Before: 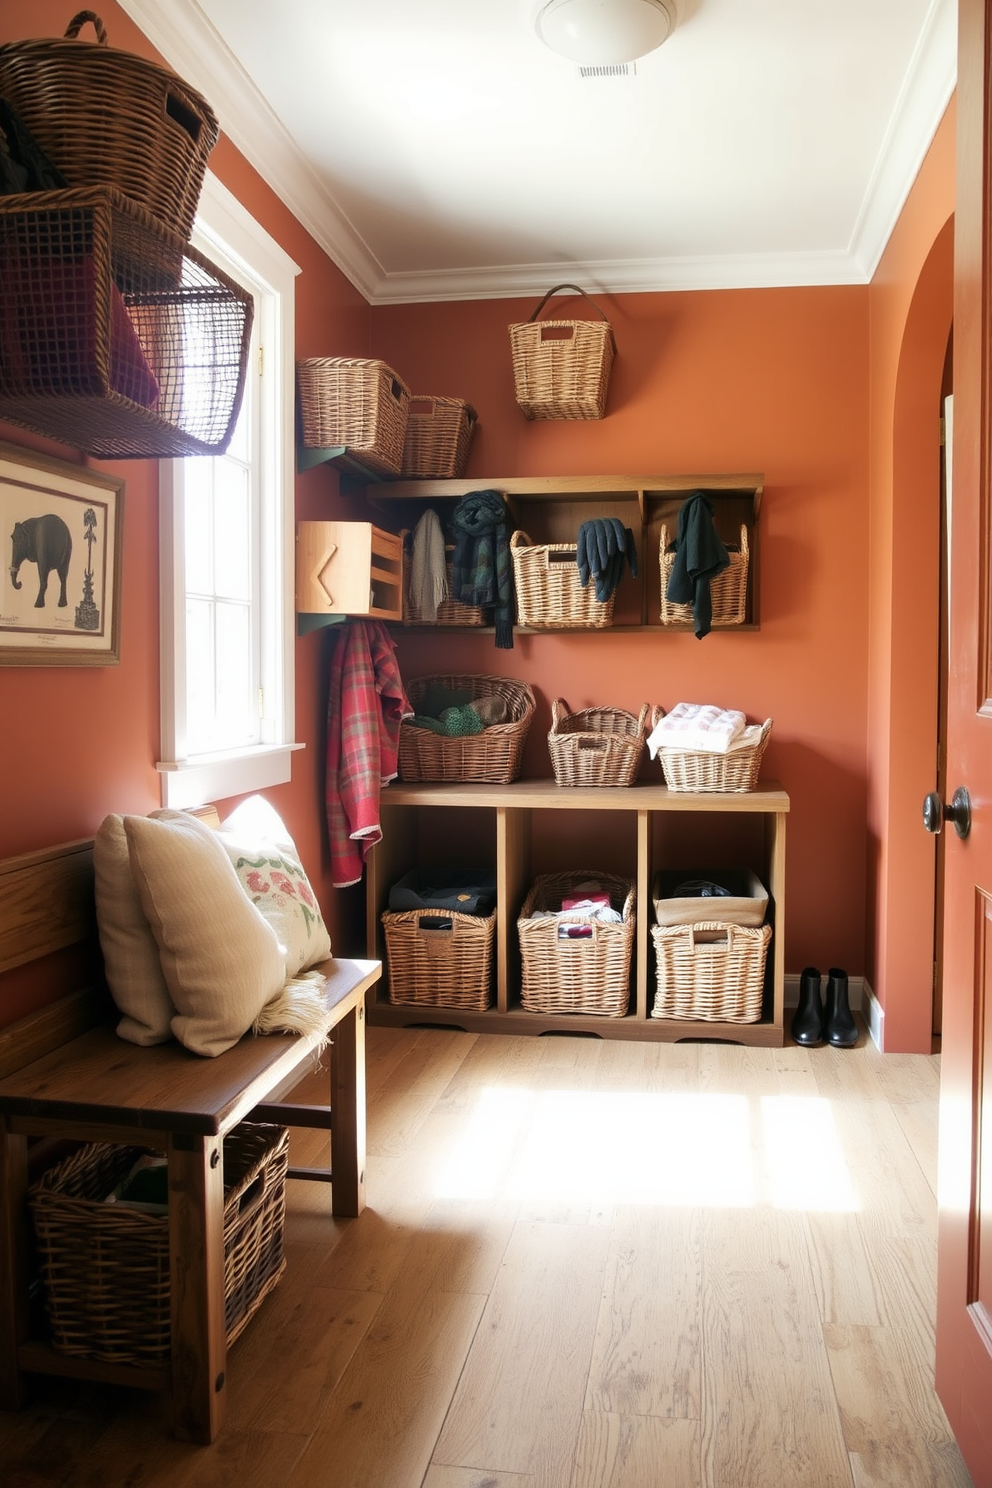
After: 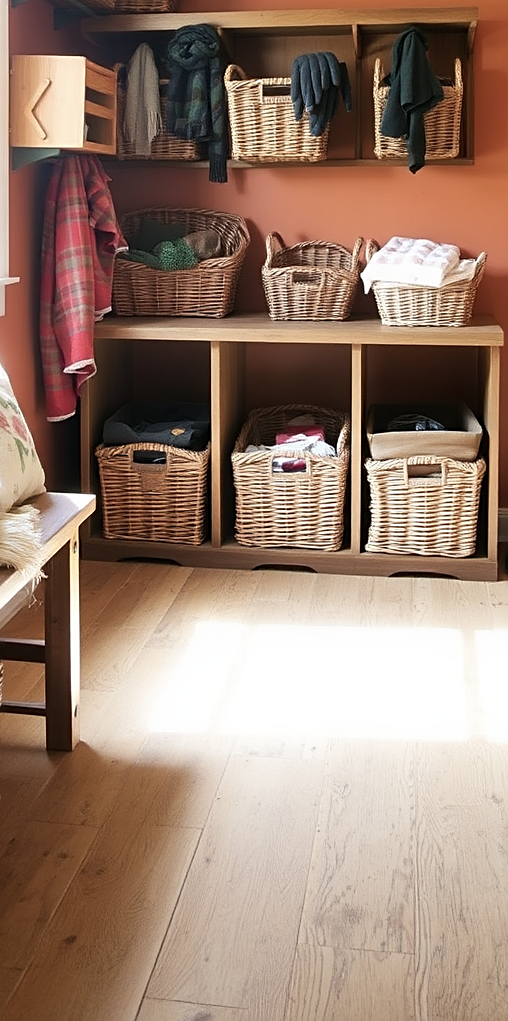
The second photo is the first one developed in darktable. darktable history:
crop and rotate: left 28.914%, top 31.37%, right 19.818%
color zones: curves: ch1 [(0, 0.469) (0.001, 0.469) (0.12, 0.446) (0.248, 0.469) (0.5, 0.5) (0.748, 0.5) (0.999, 0.469) (1, 0.469)], process mode strong
sharpen: on, module defaults
